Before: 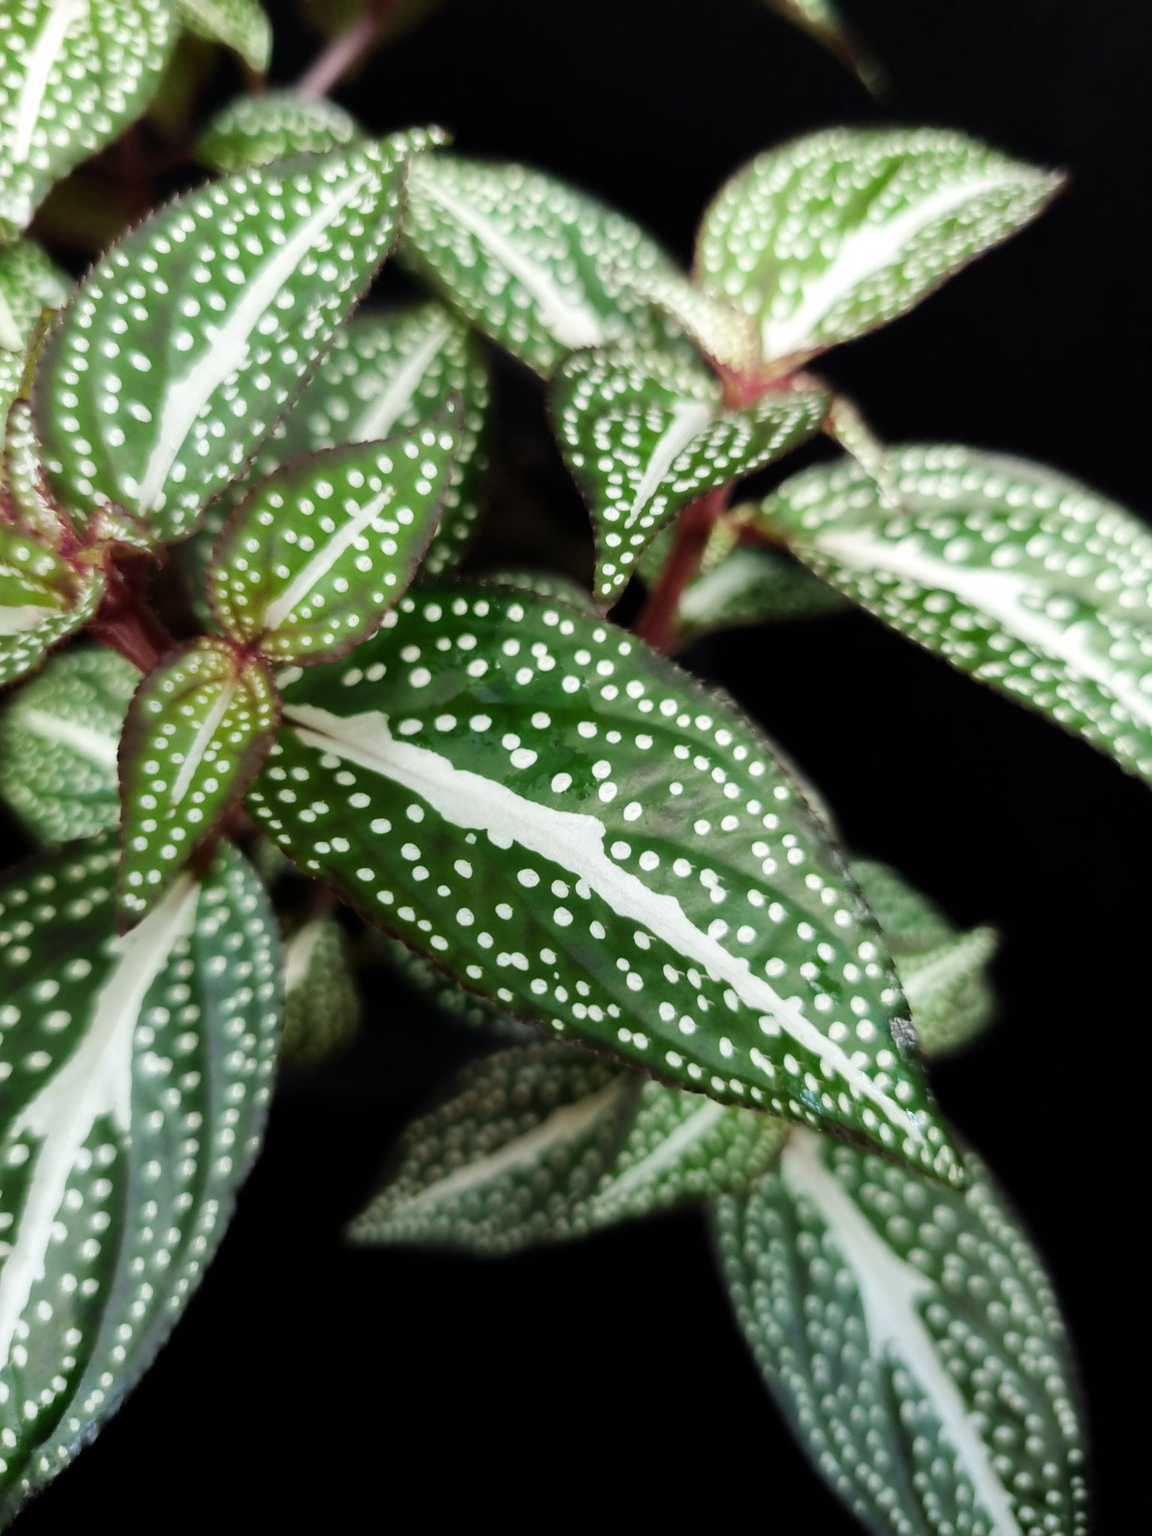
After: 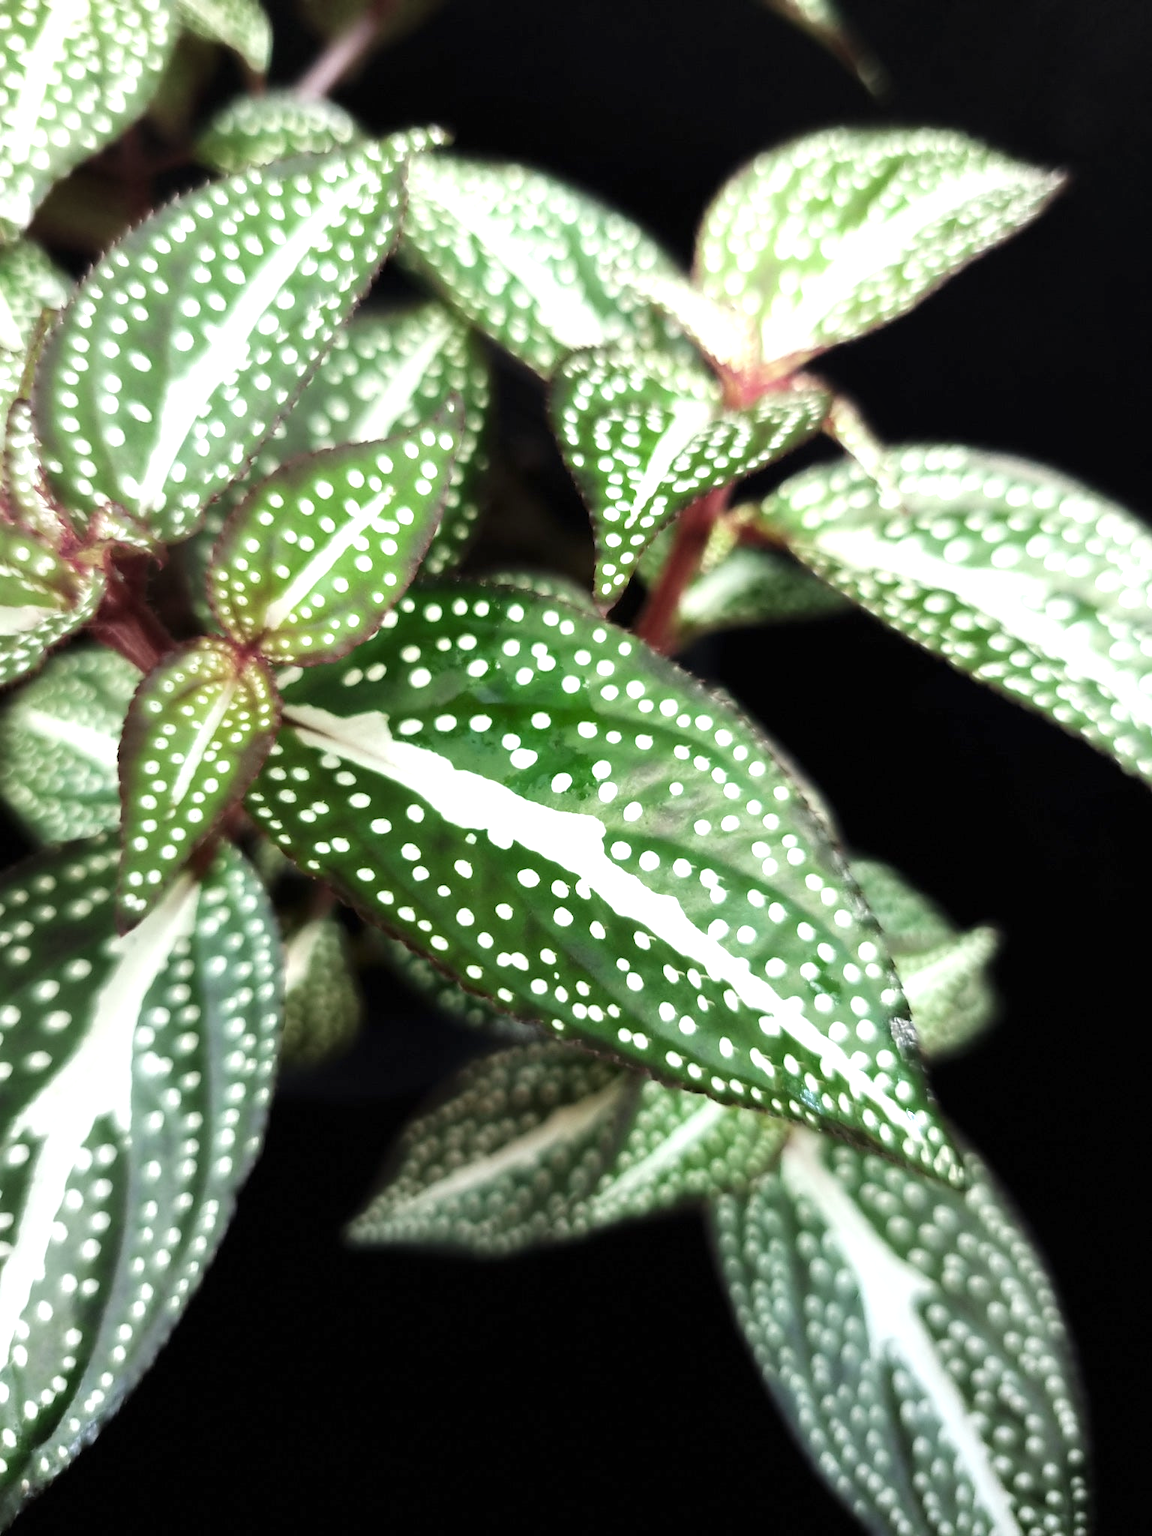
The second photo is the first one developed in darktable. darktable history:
exposure: black level correction 0, exposure 0.949 EV, compensate highlight preservation false
vignetting: fall-off start 16.72%, fall-off radius 99.74%, brightness -0.187, saturation -0.29, width/height ratio 0.713
